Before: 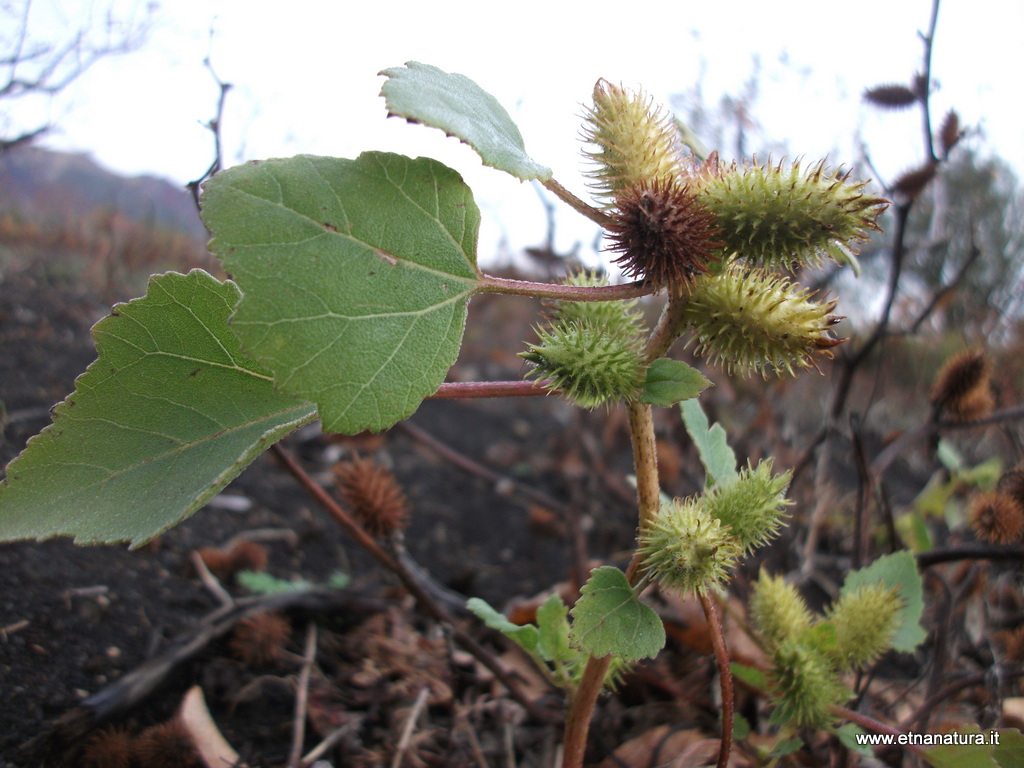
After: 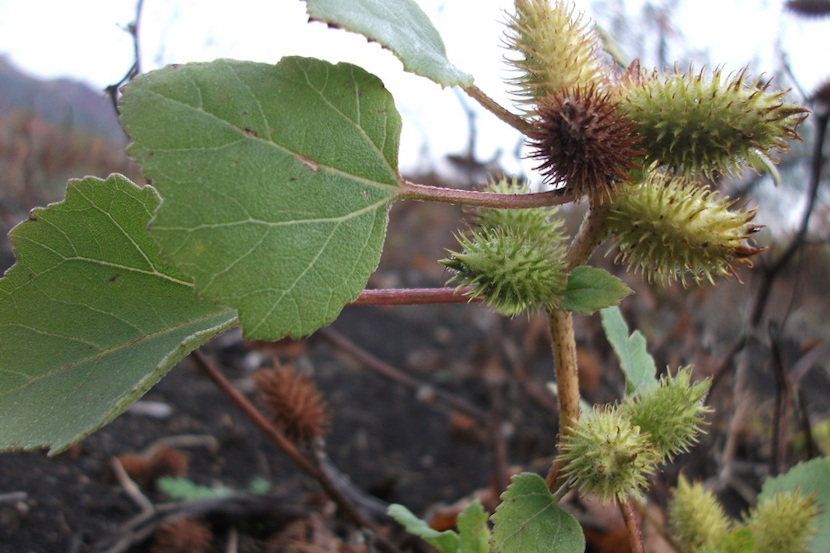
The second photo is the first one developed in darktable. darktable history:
crop: left 7.856%, top 11.836%, right 10.12%, bottom 15.387%
rotate and perspective: rotation 0.174°, lens shift (vertical) 0.013, lens shift (horizontal) 0.019, shear 0.001, automatic cropping original format, crop left 0.007, crop right 0.991, crop top 0.016, crop bottom 0.997
